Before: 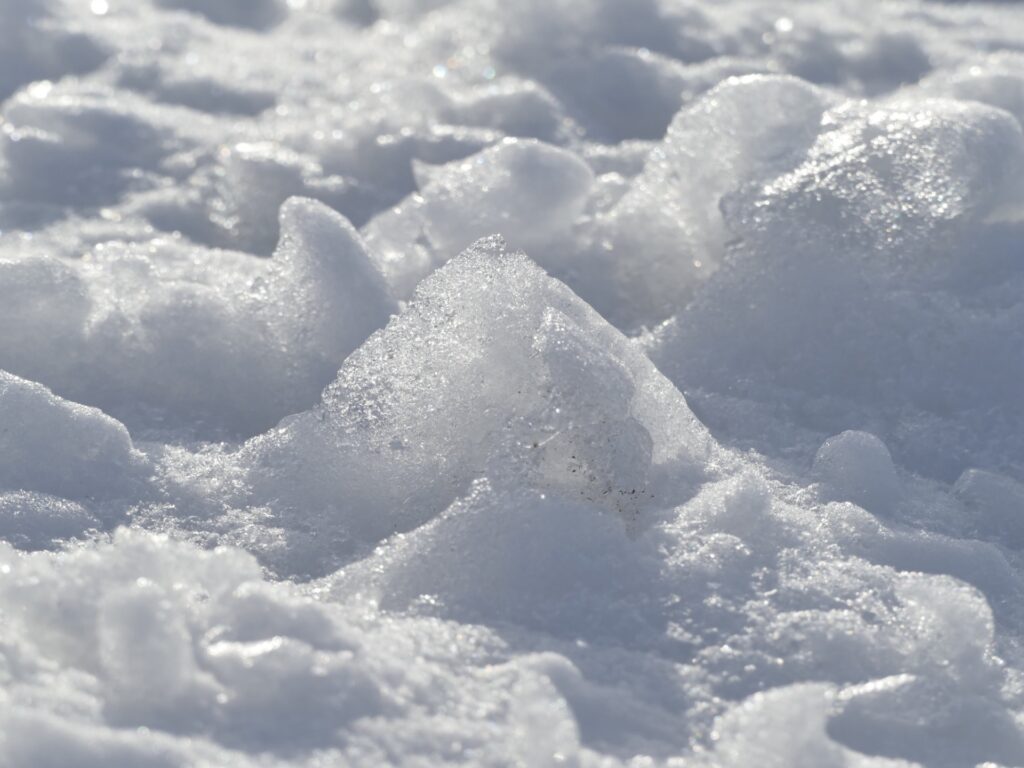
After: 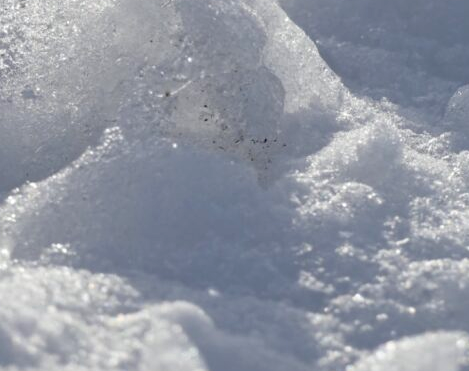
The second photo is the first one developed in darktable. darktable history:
crop: left 35.976%, top 45.819%, right 18.162%, bottom 5.807%
haze removal: compatibility mode true, adaptive false
